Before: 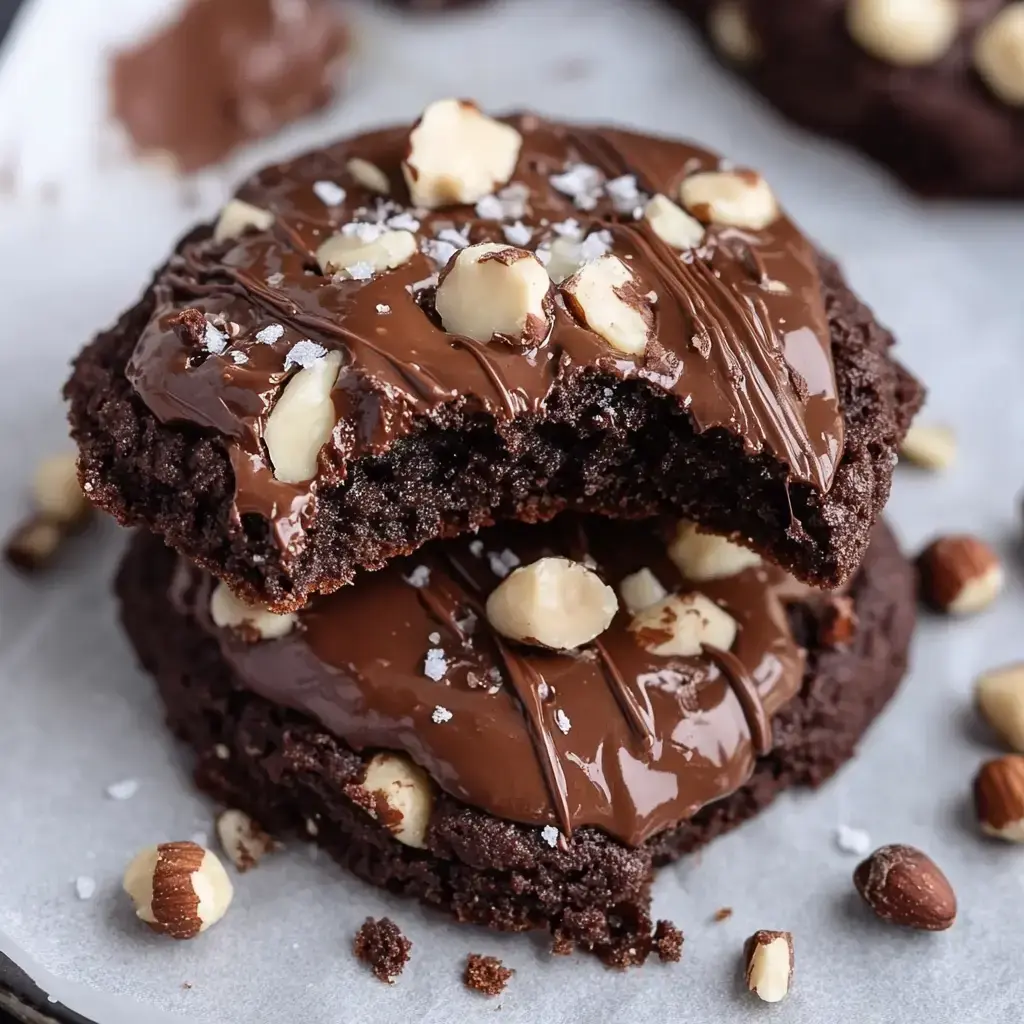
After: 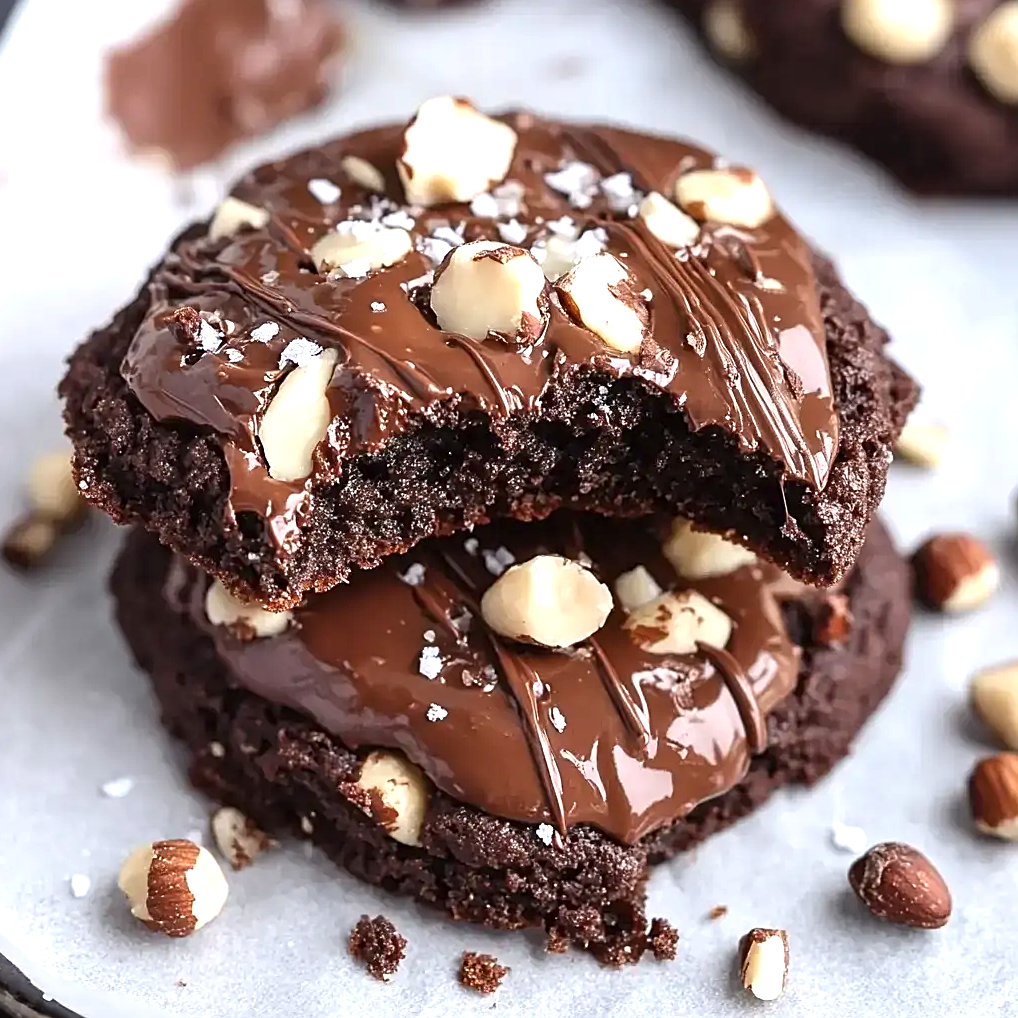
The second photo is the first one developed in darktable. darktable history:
crop and rotate: left 0.505%, top 0.206%, bottom 0.342%
exposure: black level correction 0, exposure 0.698 EV, compensate highlight preservation false
sharpen: on, module defaults
